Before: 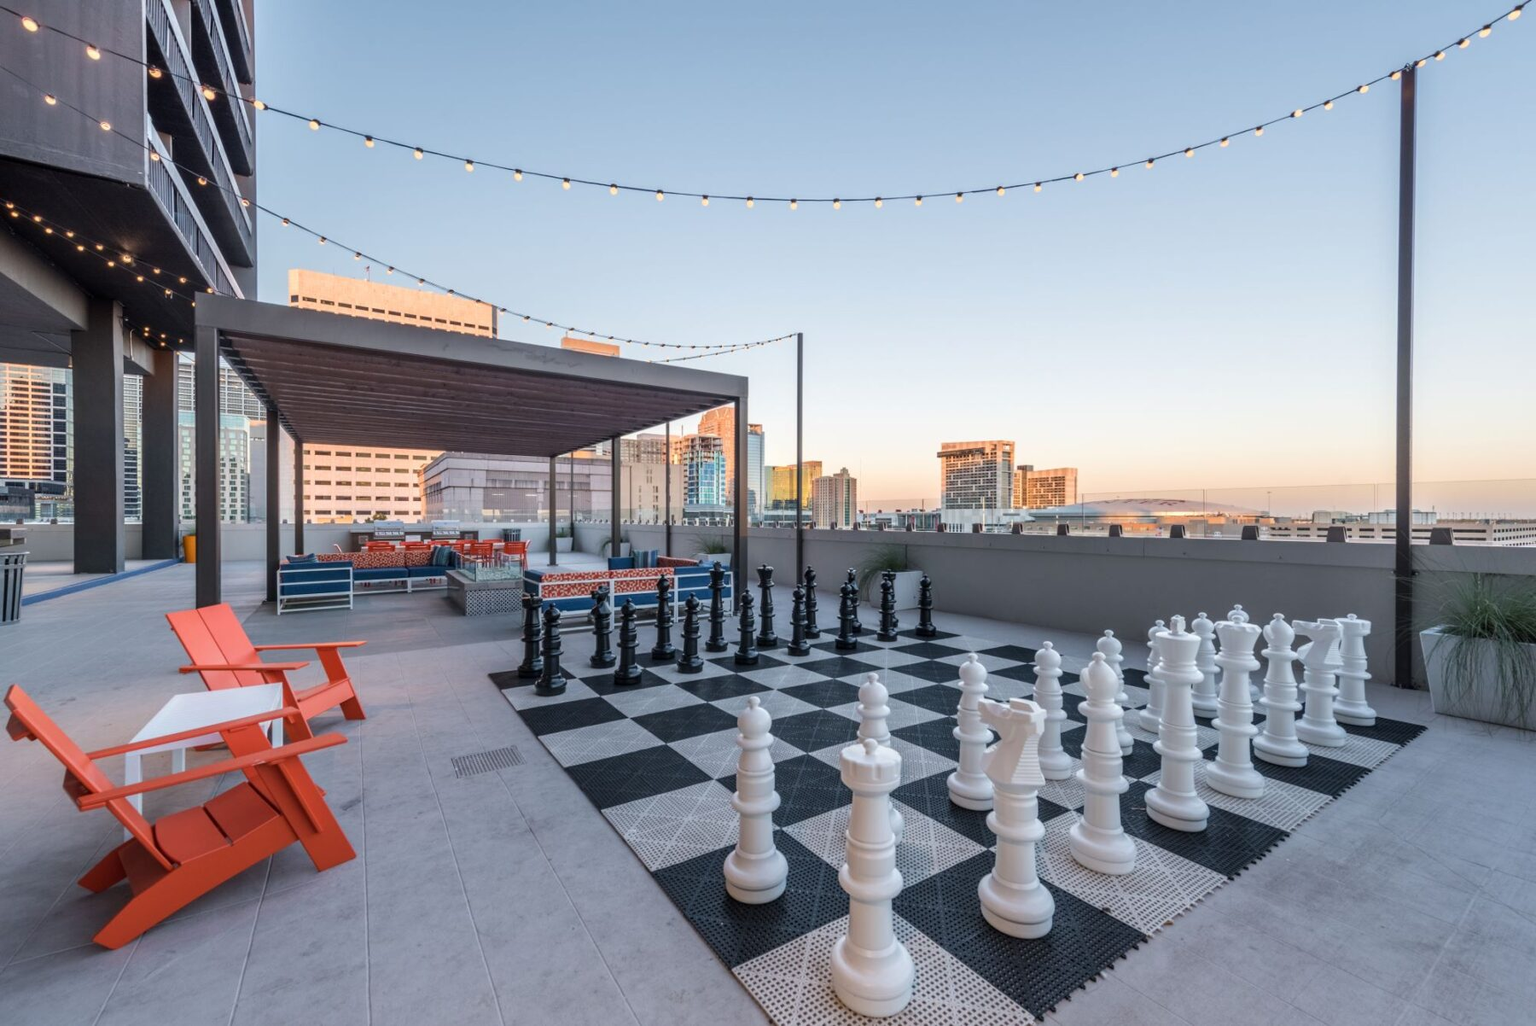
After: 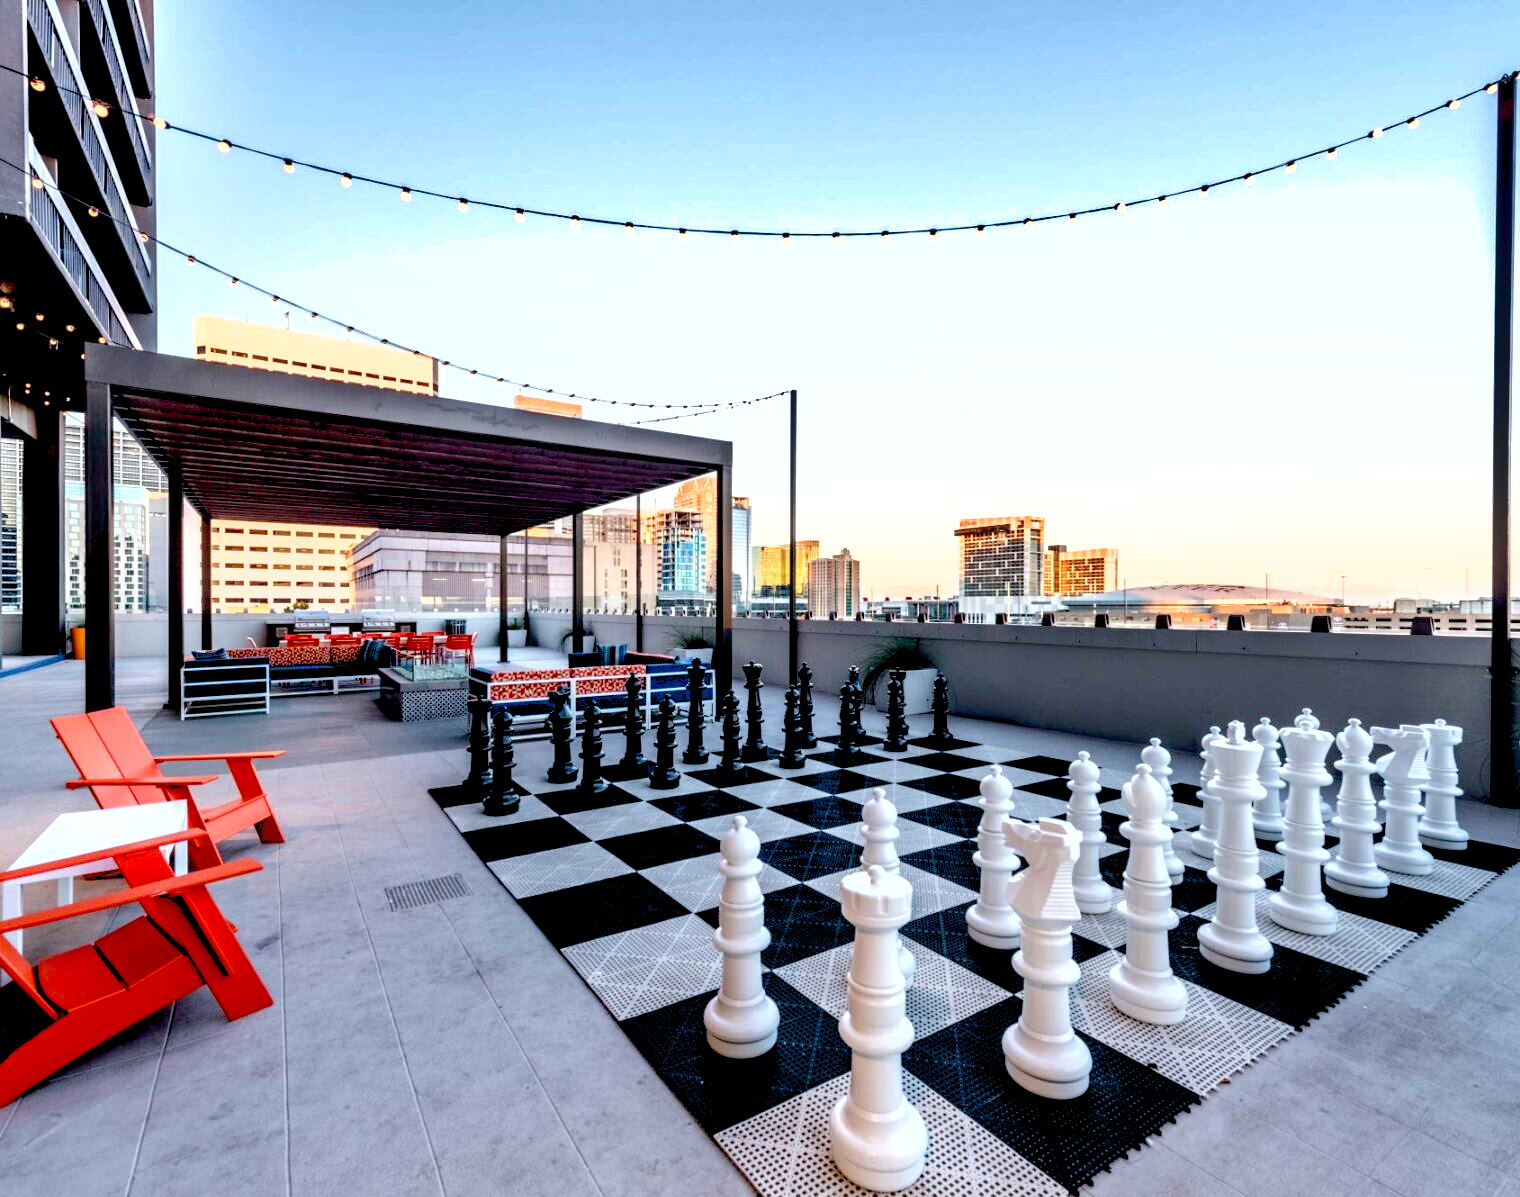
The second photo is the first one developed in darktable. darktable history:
levels: levels [0, 0.374, 0.749]
shadows and highlights: low approximation 0.01, soften with gaussian
exposure: black level correction 0.046, exposure -0.228 EV, compensate highlight preservation false
crop: left 8.026%, right 7.374%
